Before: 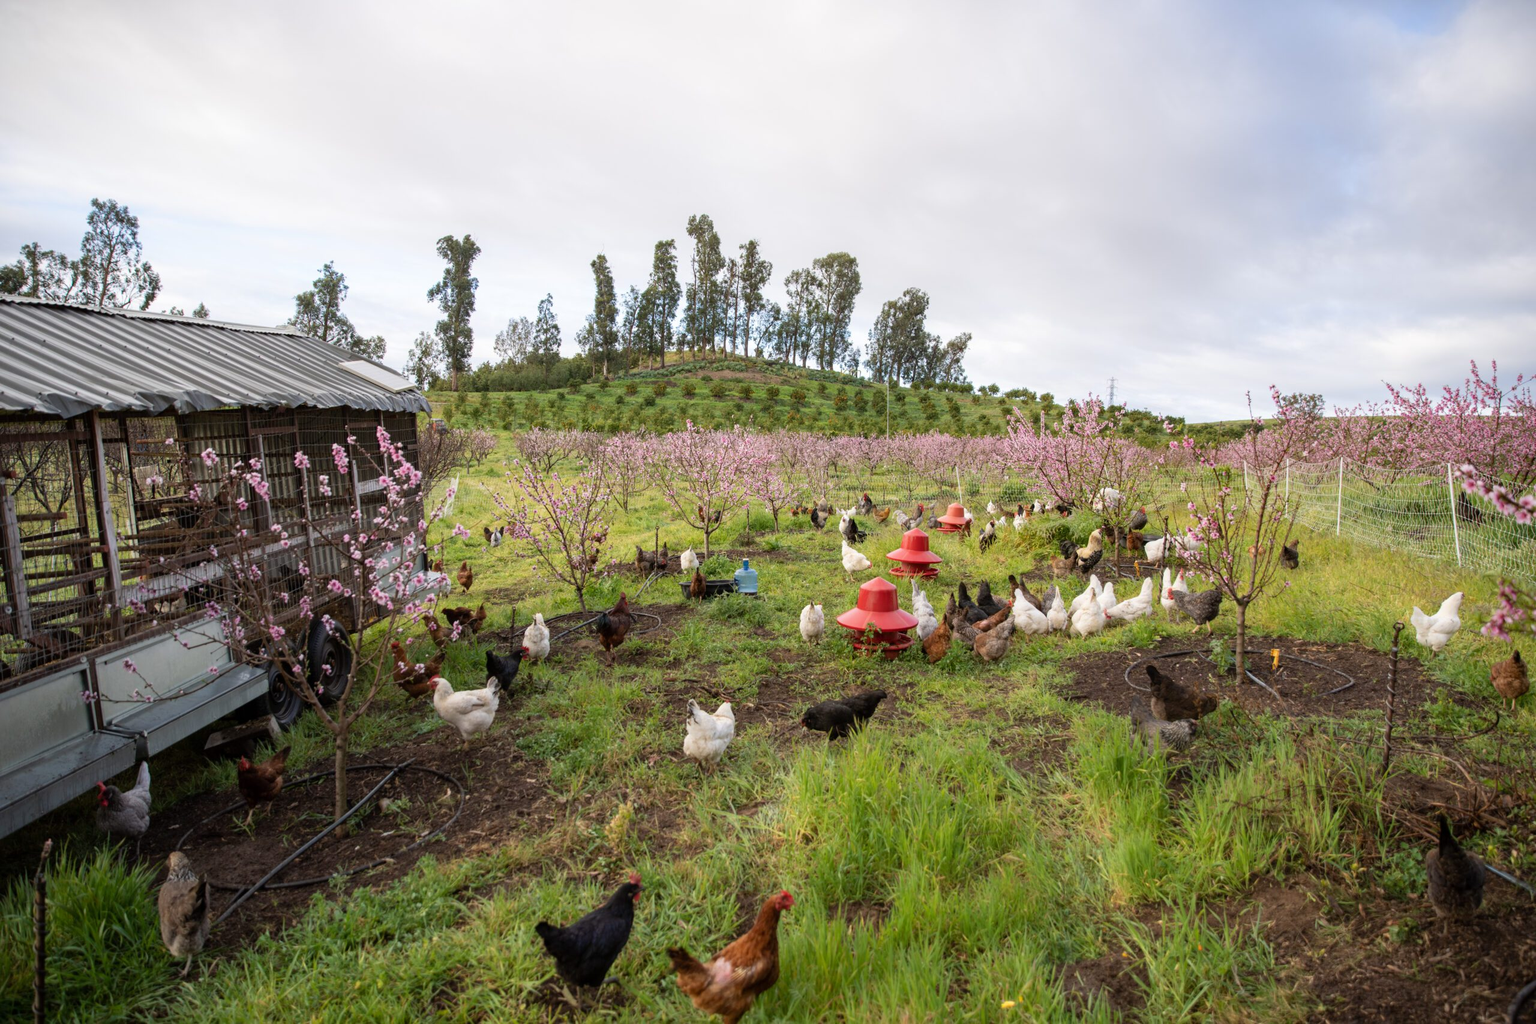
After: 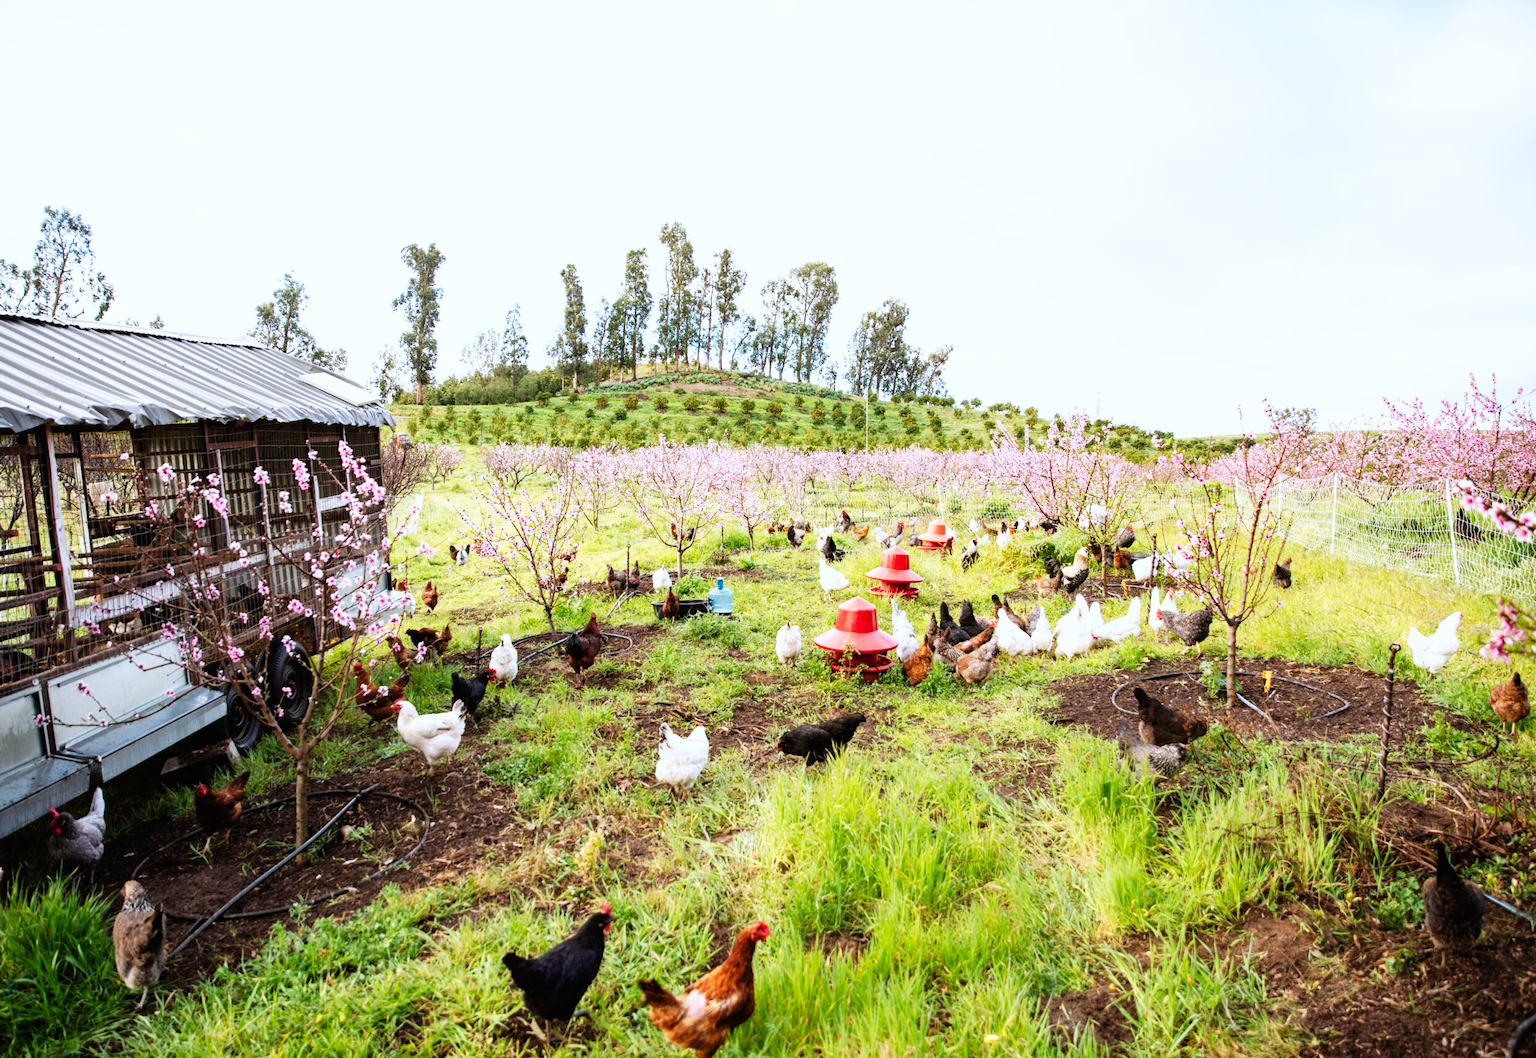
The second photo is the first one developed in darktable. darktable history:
color correction: highlights a* -0.772, highlights b* -8.92
base curve: curves: ch0 [(0, 0) (0.007, 0.004) (0.027, 0.03) (0.046, 0.07) (0.207, 0.54) (0.442, 0.872) (0.673, 0.972) (1, 1)], preserve colors none
crop and rotate: left 3.238%
